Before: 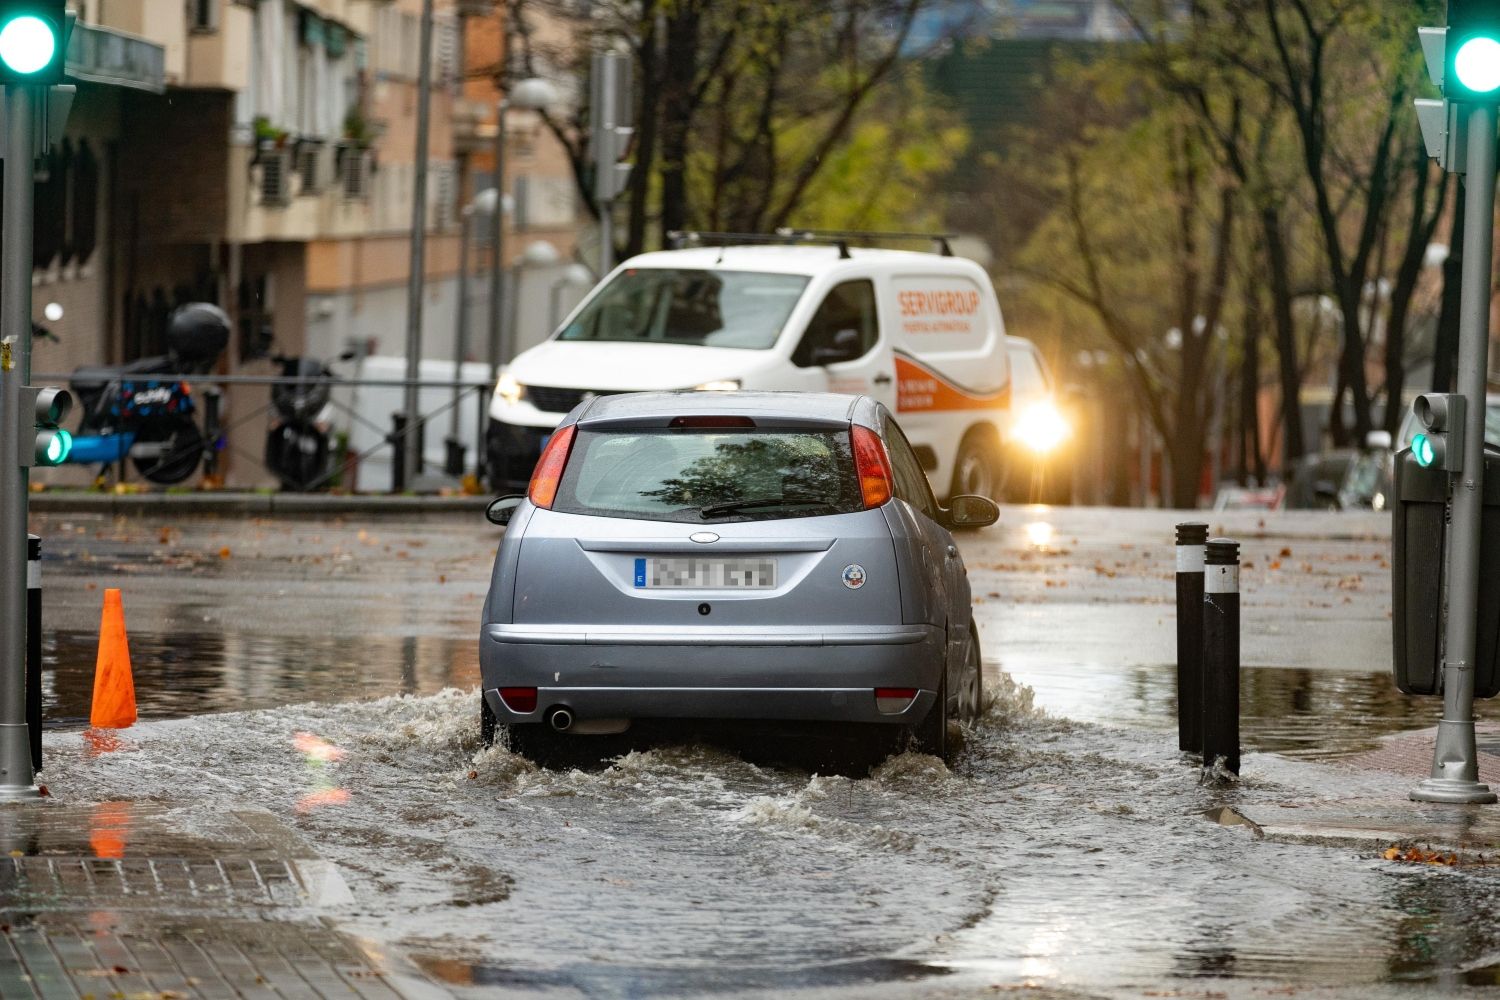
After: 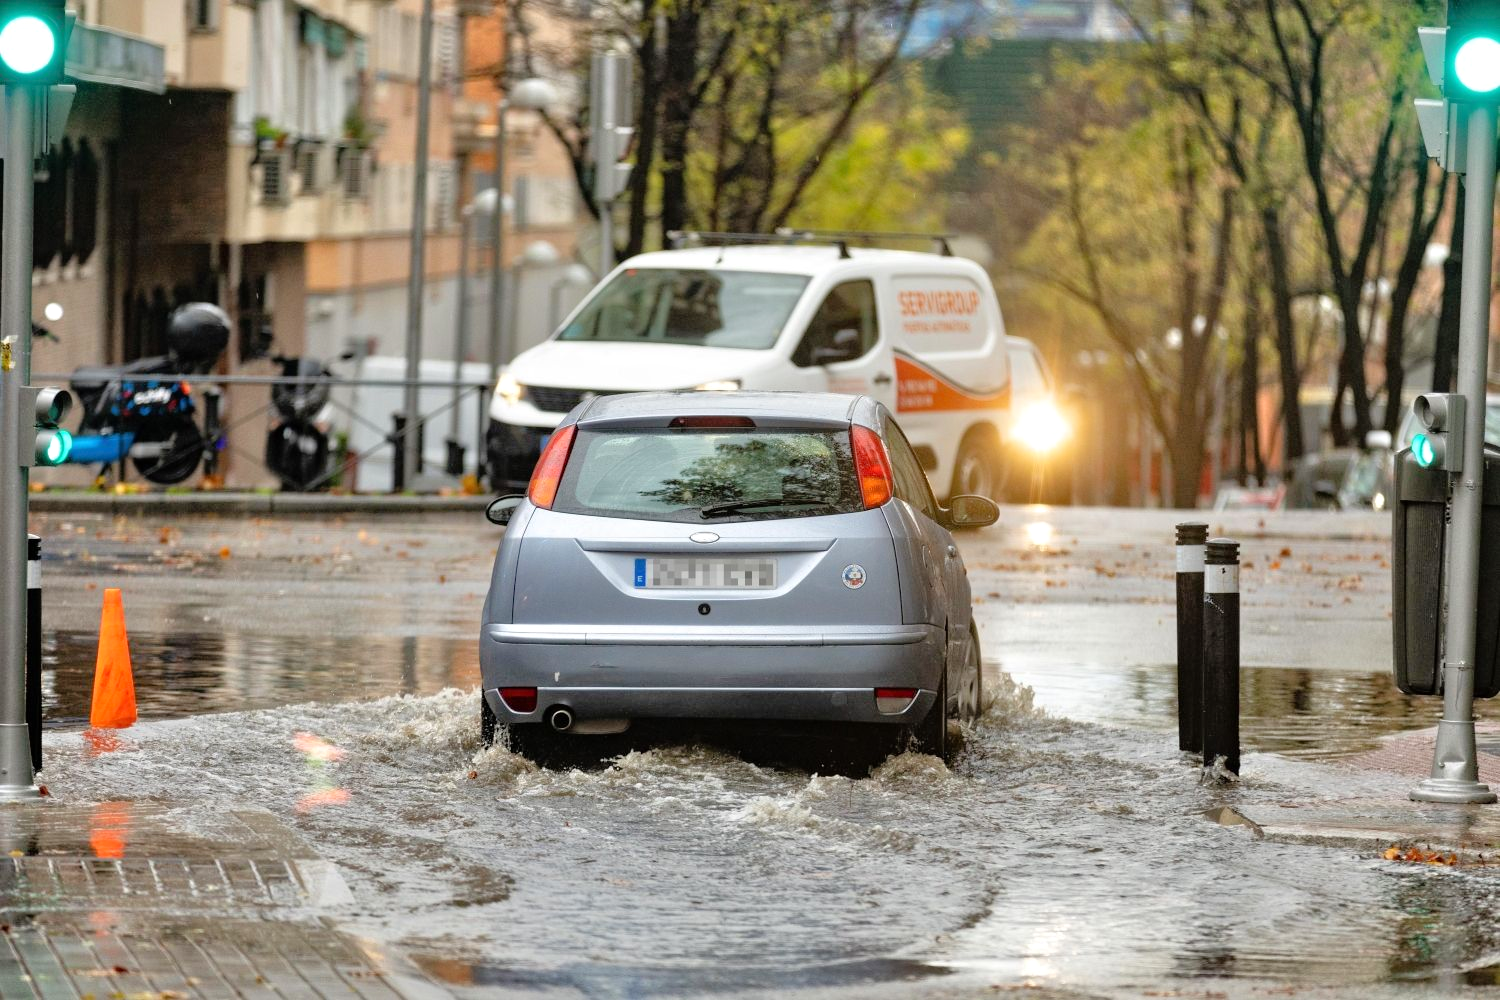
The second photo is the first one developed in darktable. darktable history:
tone equalizer: -7 EV 0.145 EV, -6 EV 0.565 EV, -5 EV 1.15 EV, -4 EV 1.3 EV, -3 EV 1.16 EV, -2 EV 0.6 EV, -1 EV 0.162 EV, mask exposure compensation -0.502 EV
